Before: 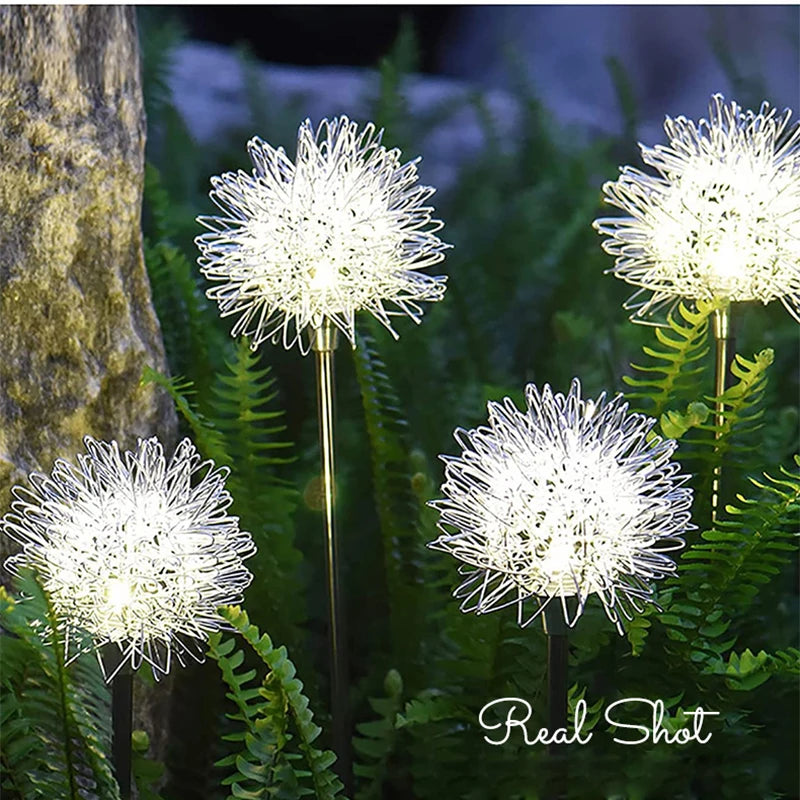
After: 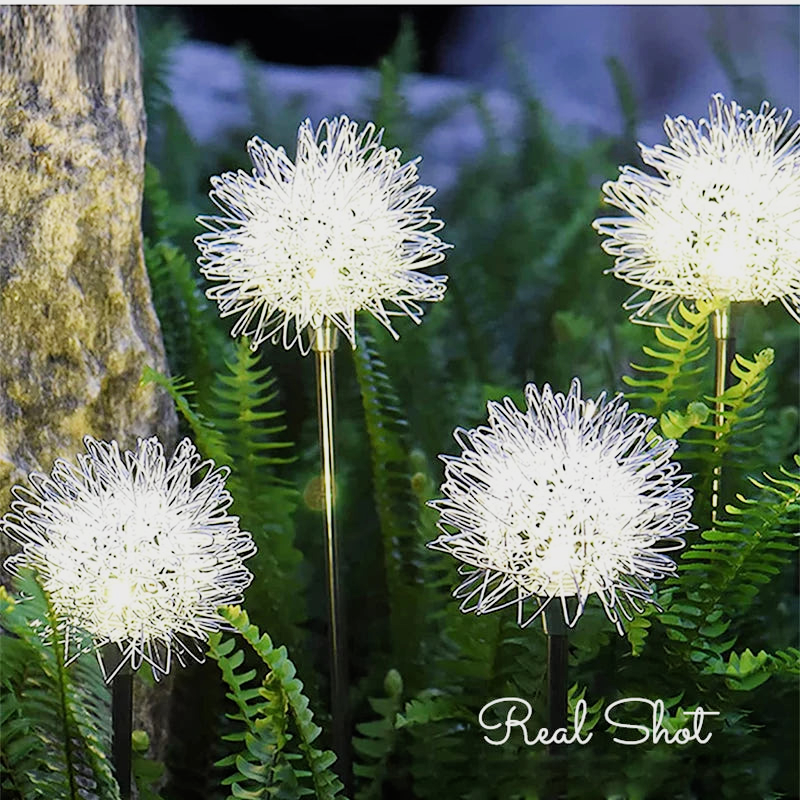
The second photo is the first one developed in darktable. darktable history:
filmic rgb: black relative exposure -7.65 EV, white relative exposure 4.56 EV, hardness 3.61
exposure: exposure 0.74 EV, compensate highlight preservation false
